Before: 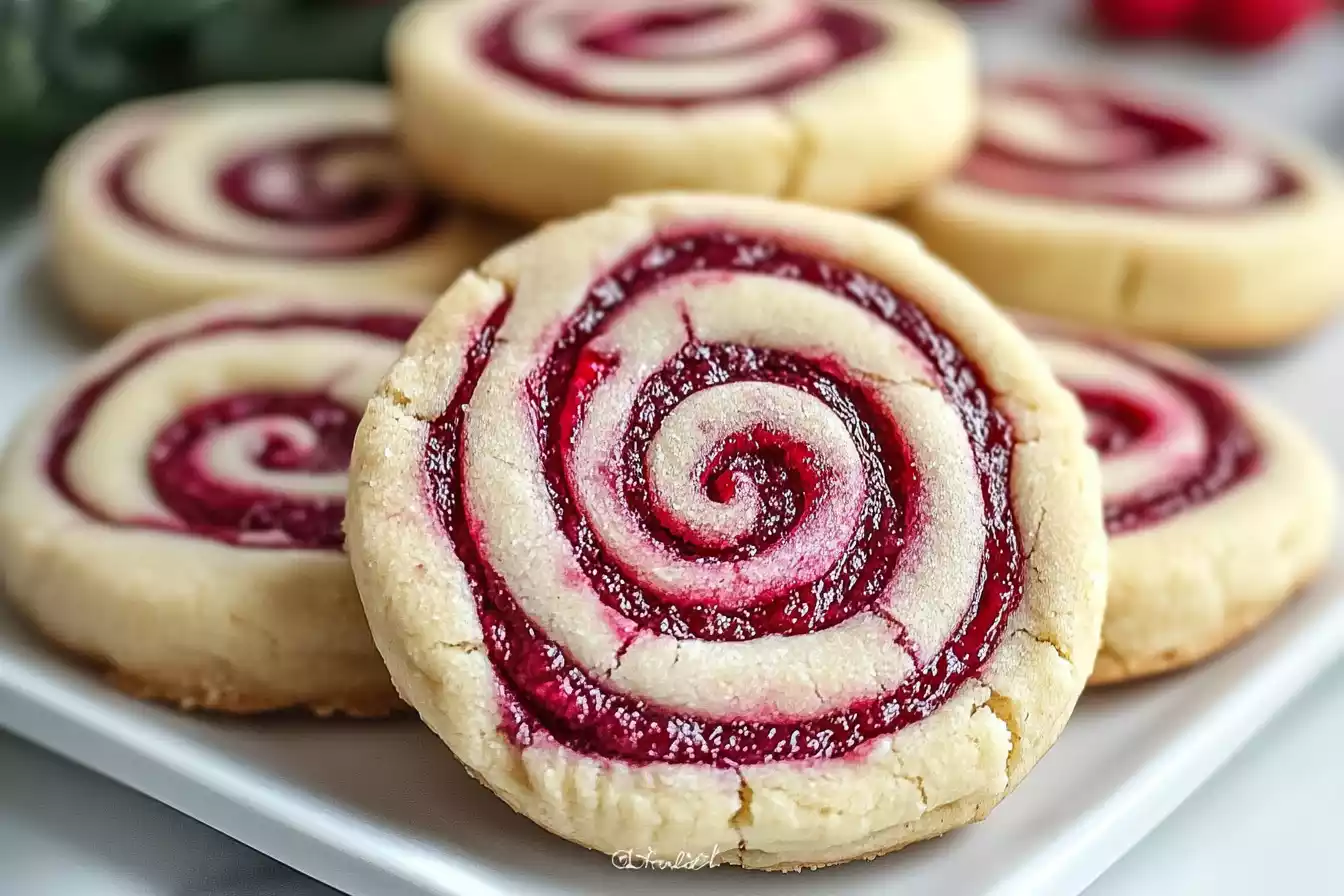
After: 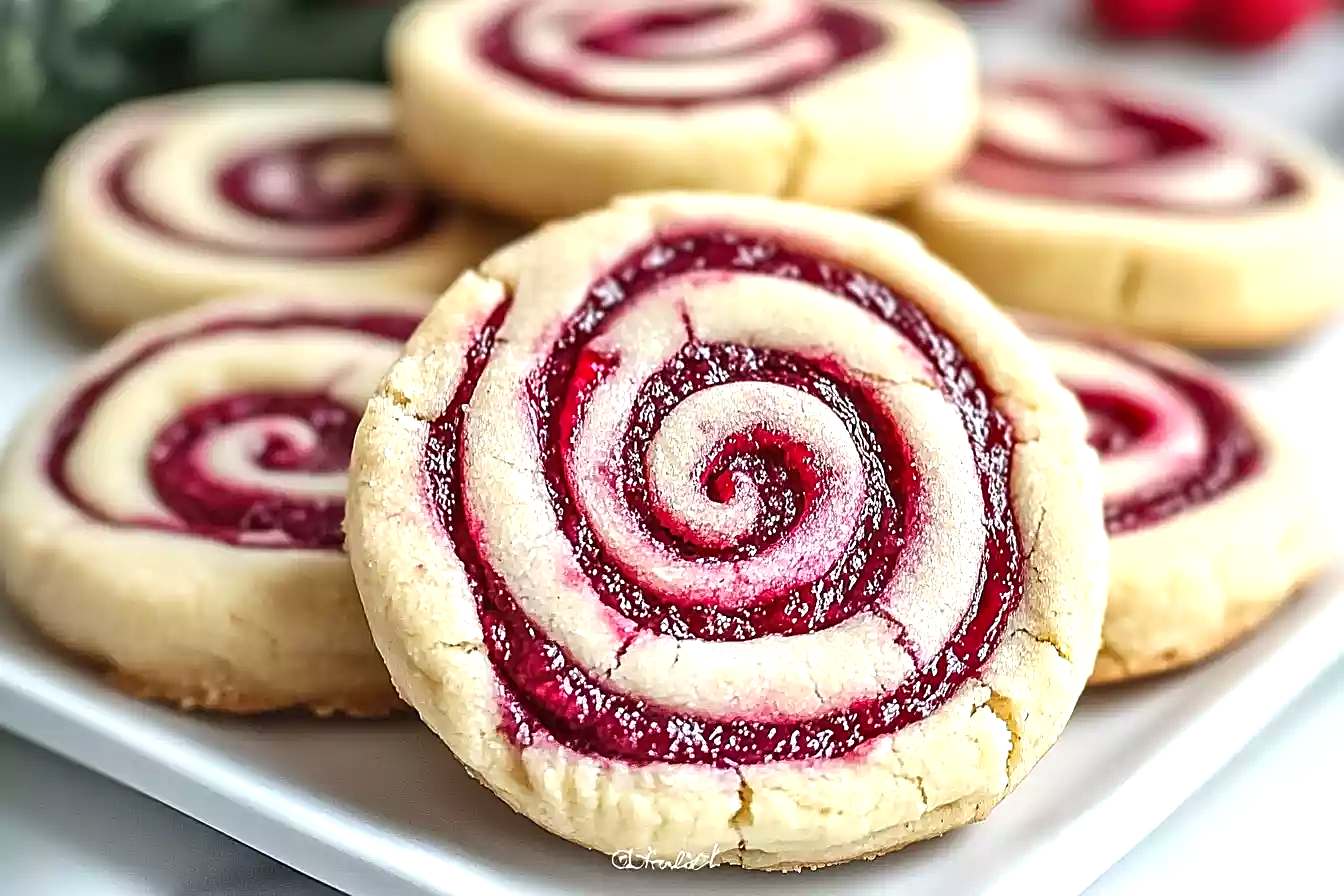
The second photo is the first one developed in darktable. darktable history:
exposure: exposure 0.515 EV, compensate highlight preservation false
sharpen: on, module defaults
shadows and highlights: shadows 75, highlights -25, soften with gaussian
